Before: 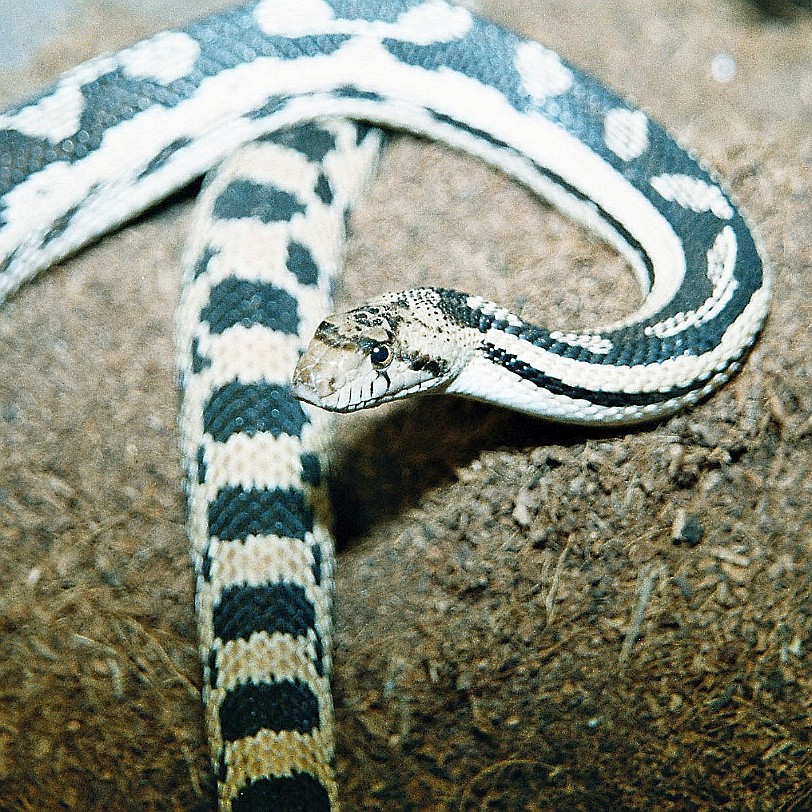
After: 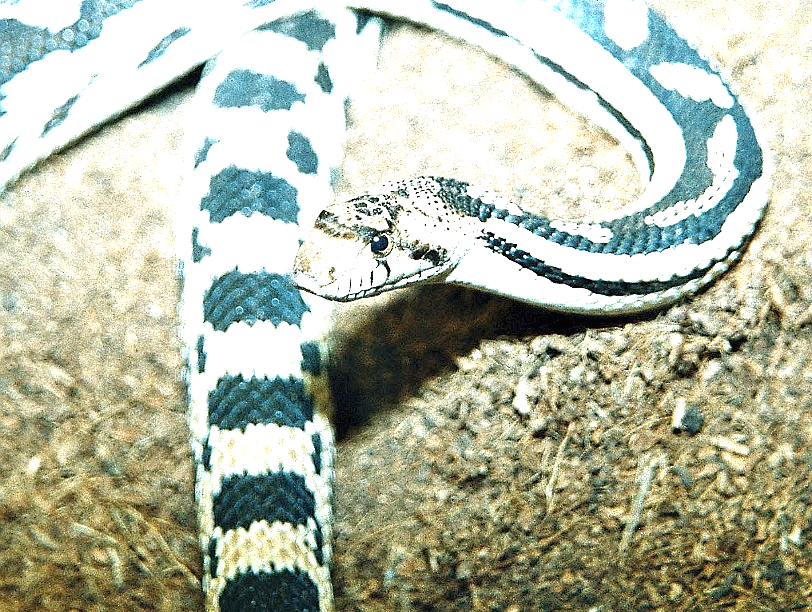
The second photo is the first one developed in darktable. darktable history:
exposure: black level correction 0, exposure 1.199 EV, compensate exposure bias true, compensate highlight preservation false
crop: top 13.679%, bottom 10.88%
